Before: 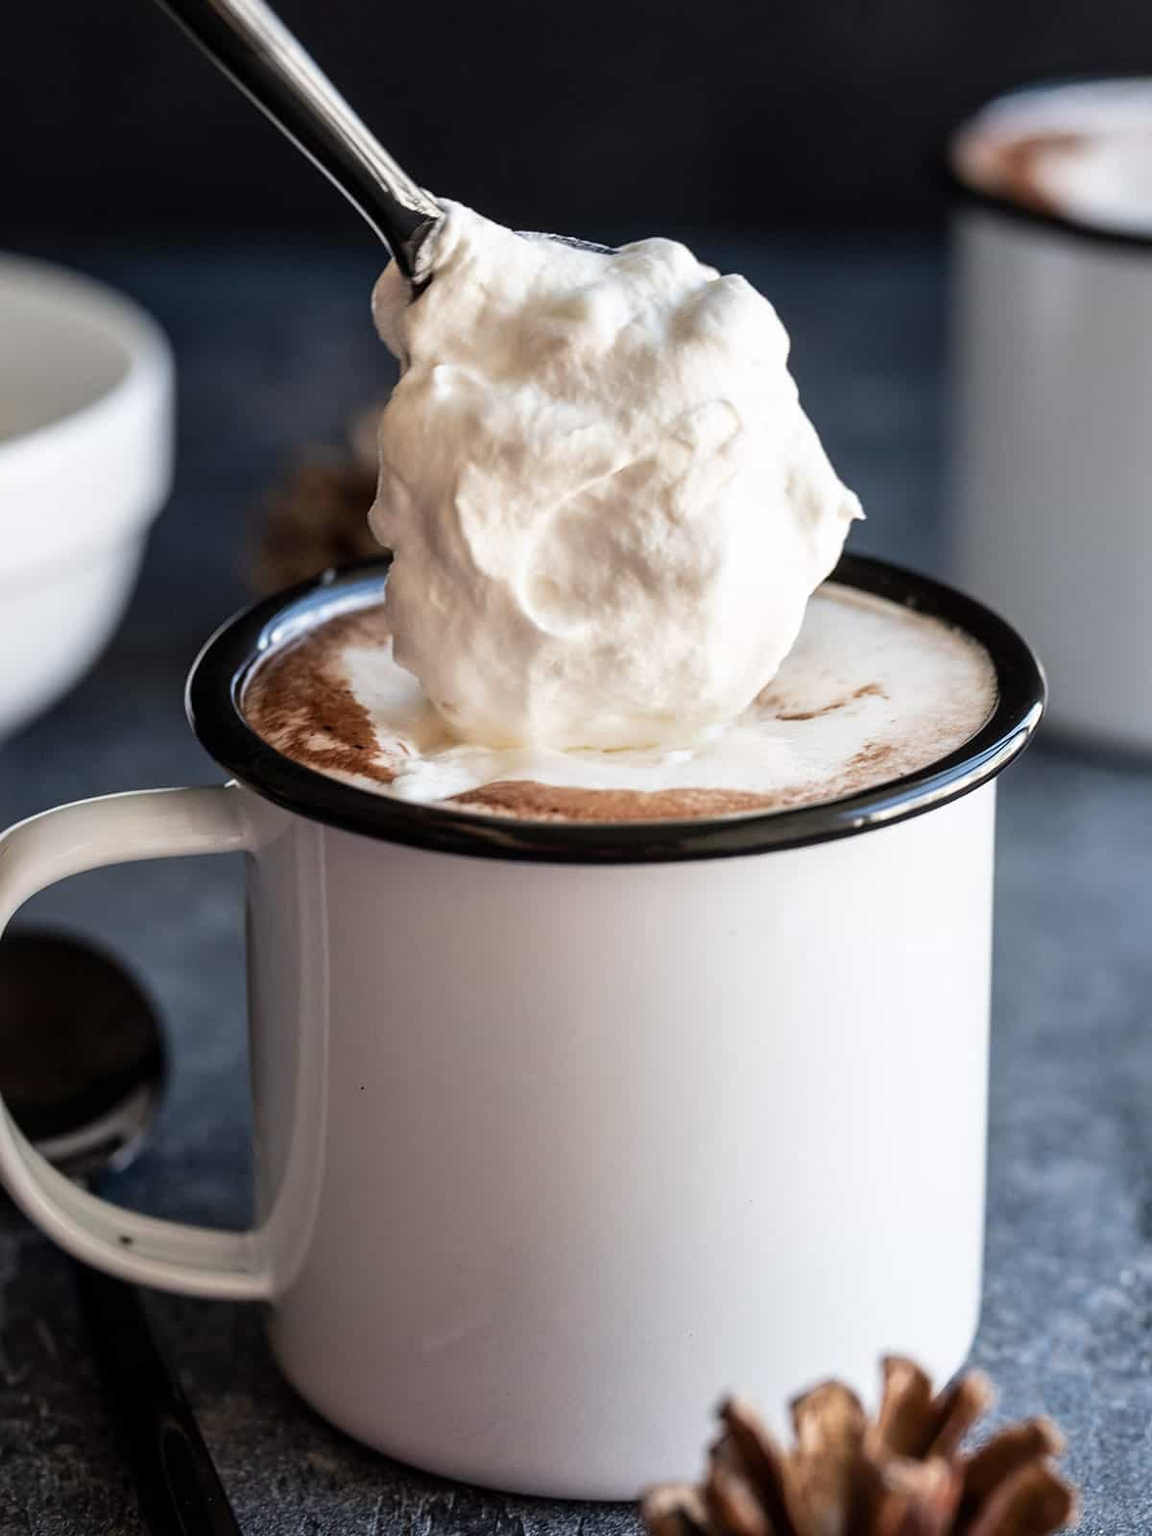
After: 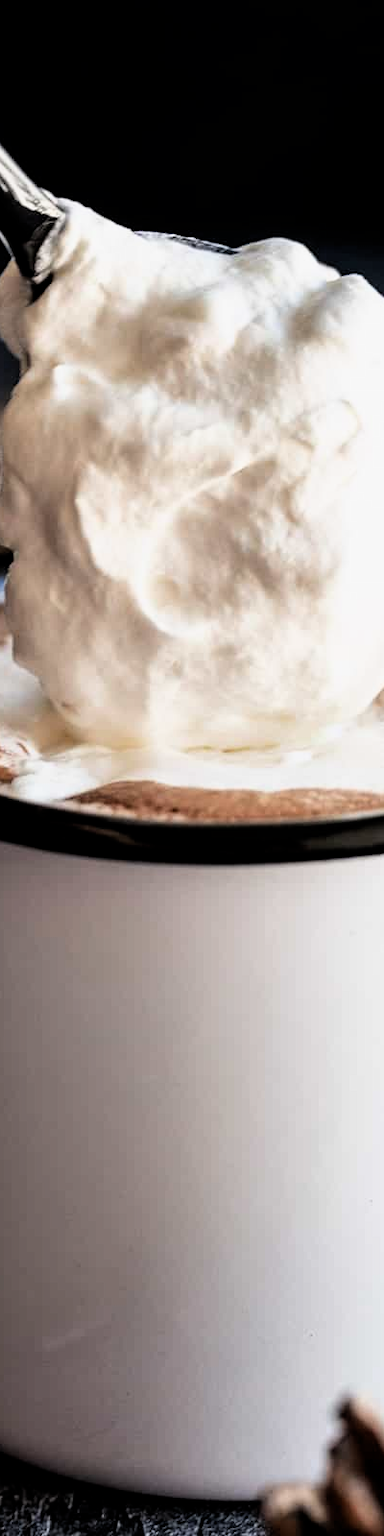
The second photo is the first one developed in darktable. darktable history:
filmic rgb: black relative exposure -8.68 EV, white relative exposure 2.7 EV, target black luminance 0%, hardness 6.27, latitude 76.82%, contrast 1.329, shadows ↔ highlights balance -0.356%, color science v5 (2021), contrast in shadows safe, contrast in highlights safe
crop: left 33.074%, right 33.587%
exposure: exposure -0.155 EV, compensate highlight preservation false
